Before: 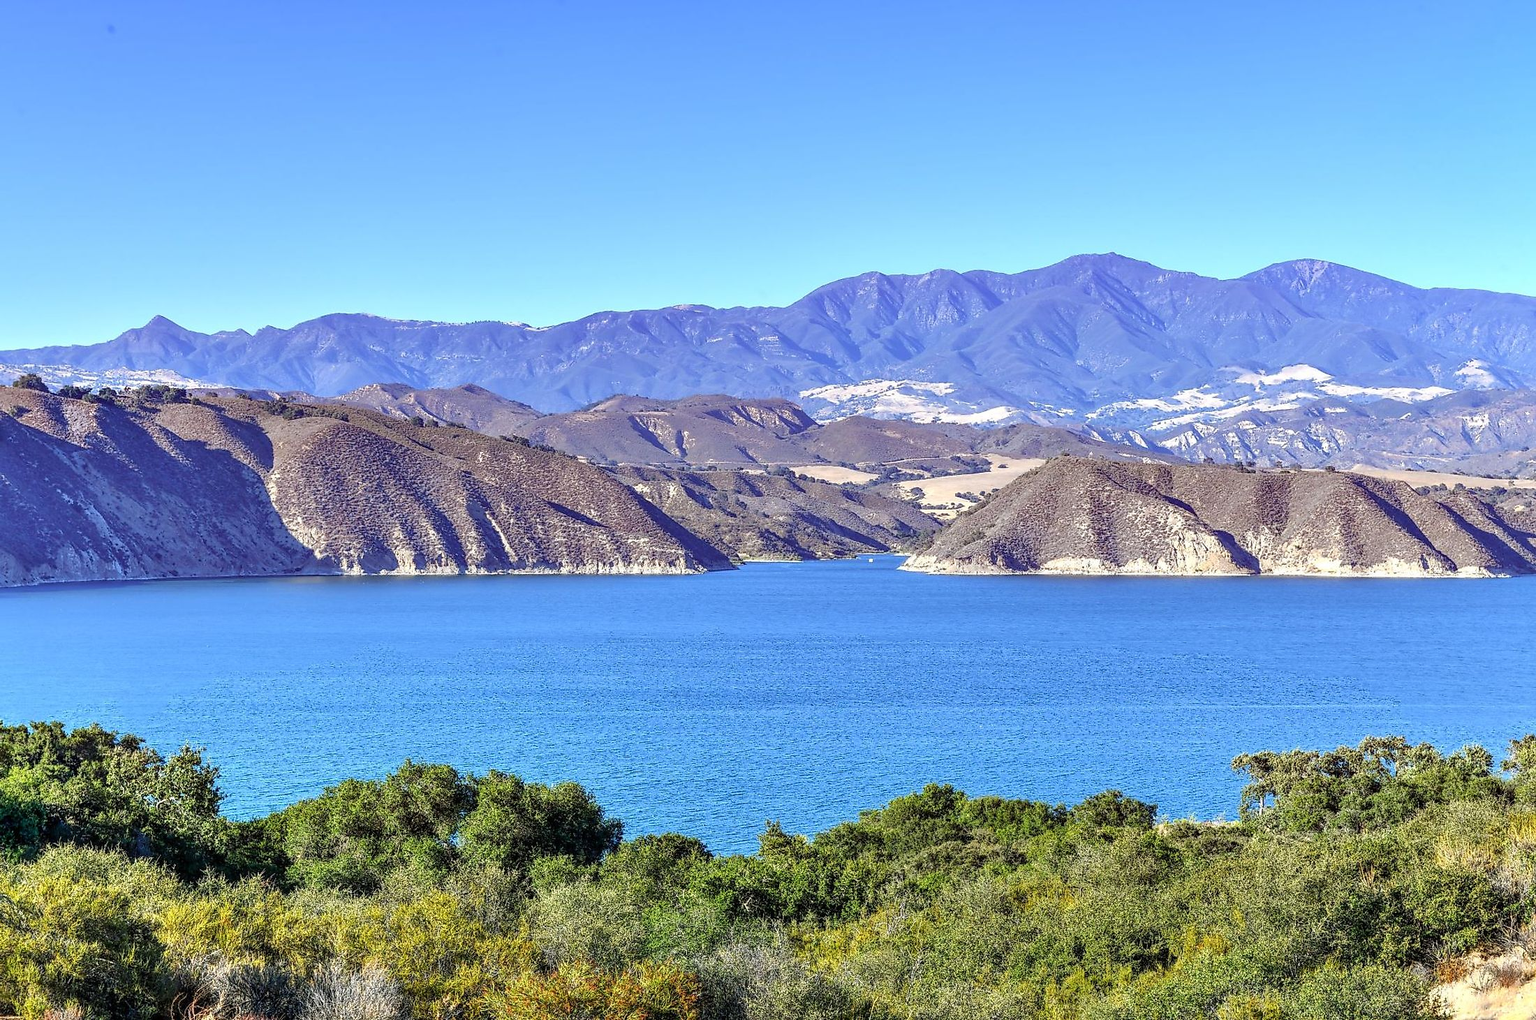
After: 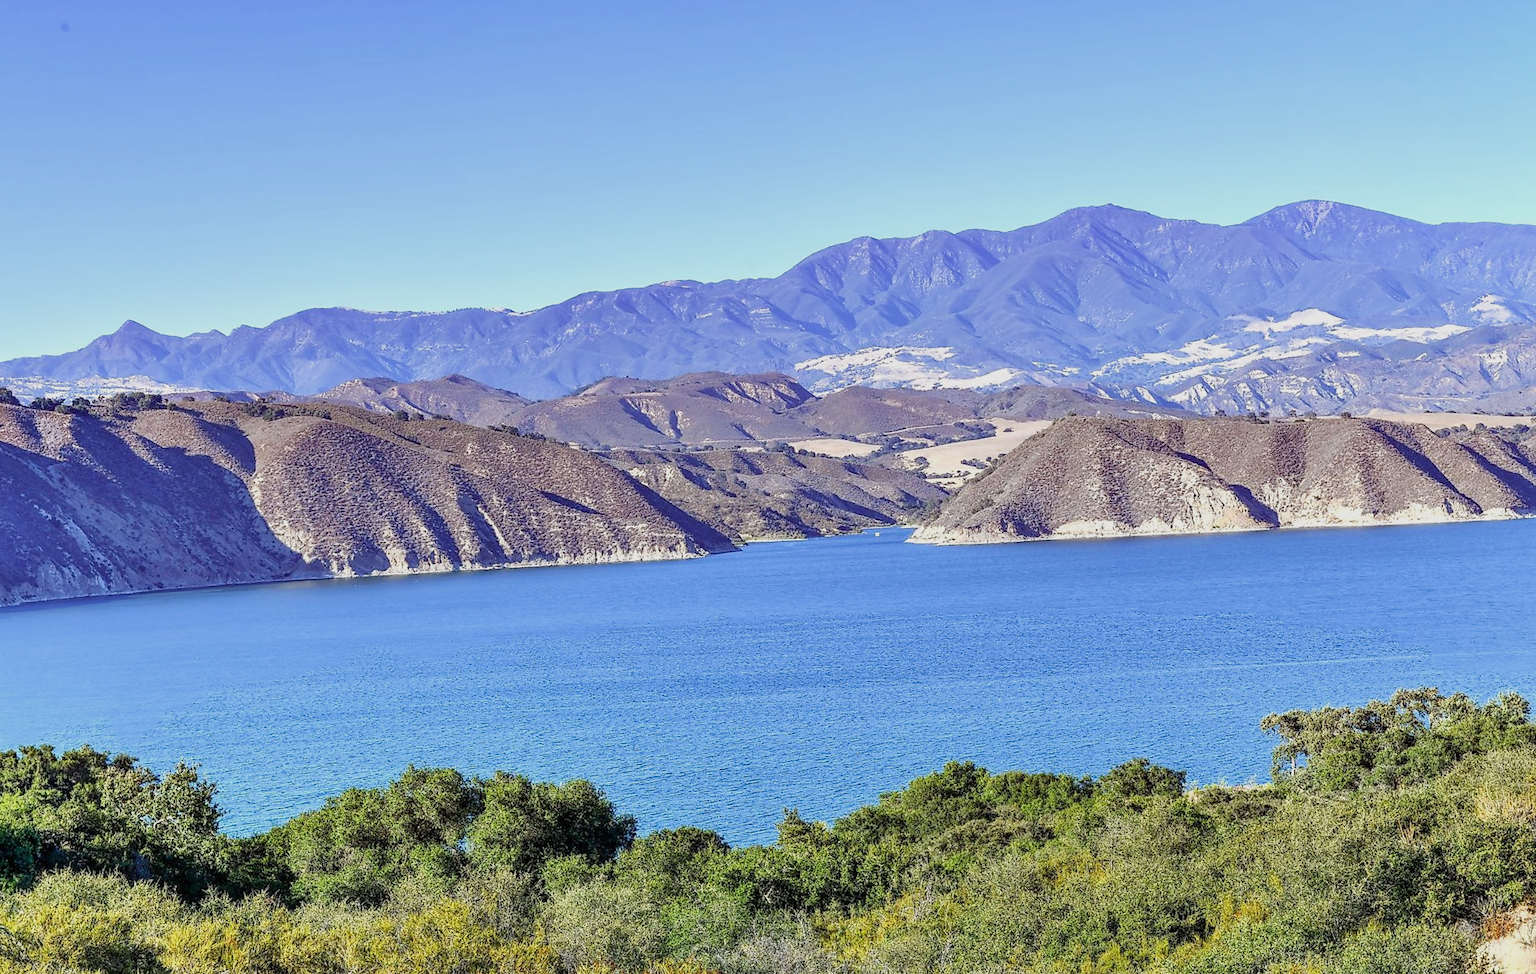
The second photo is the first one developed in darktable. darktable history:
sigmoid: contrast 1.22, skew 0.65
rotate and perspective: rotation -3°, crop left 0.031, crop right 0.968, crop top 0.07, crop bottom 0.93
